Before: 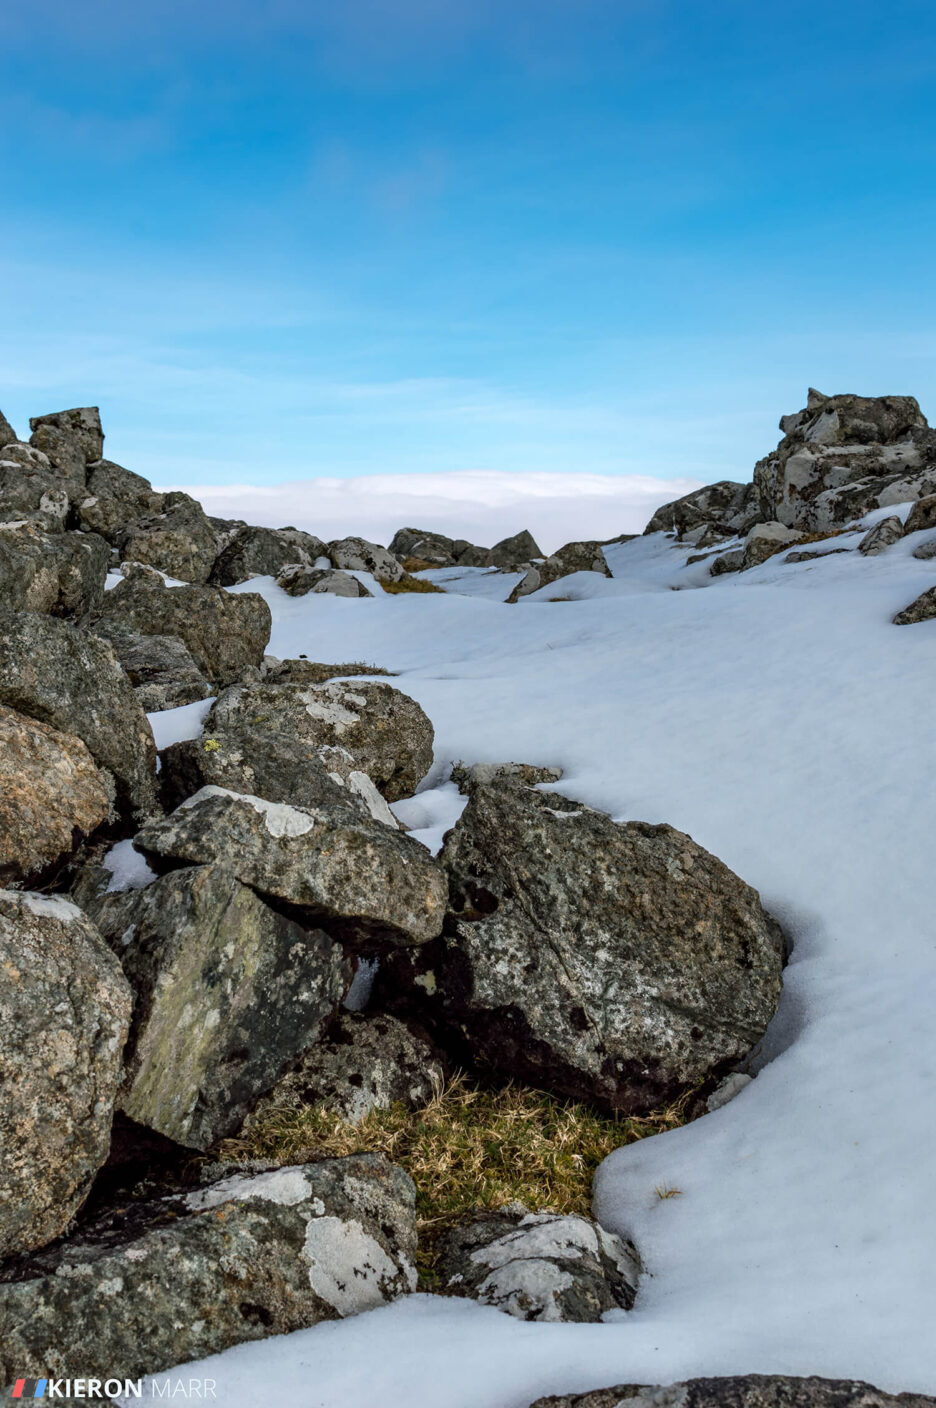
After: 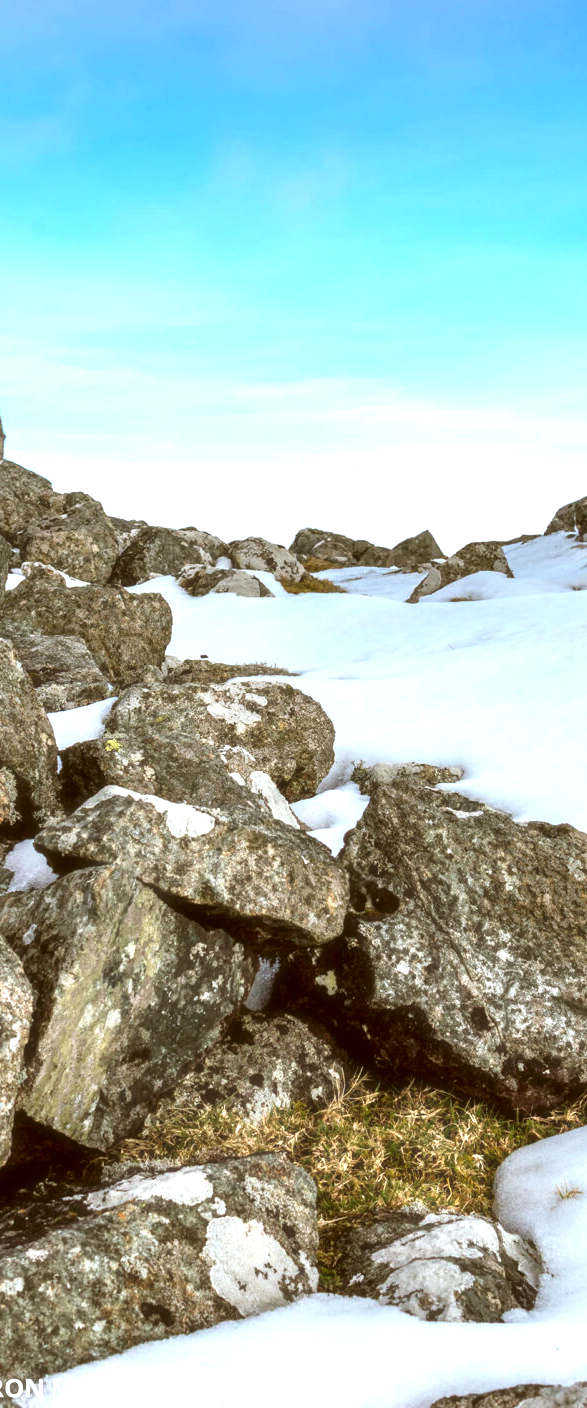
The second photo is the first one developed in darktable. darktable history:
crop: left 10.664%, right 26.548%
exposure: black level correction 0, exposure 1.104 EV, compensate exposure bias true, compensate highlight preservation false
color correction: highlights a* -0.5, highlights b* 0.151, shadows a* 4.86, shadows b* 20.86
shadows and highlights: shadows 30.94, highlights 0.096, soften with gaussian
haze removal: strength -0.106, compatibility mode true, adaptive false
